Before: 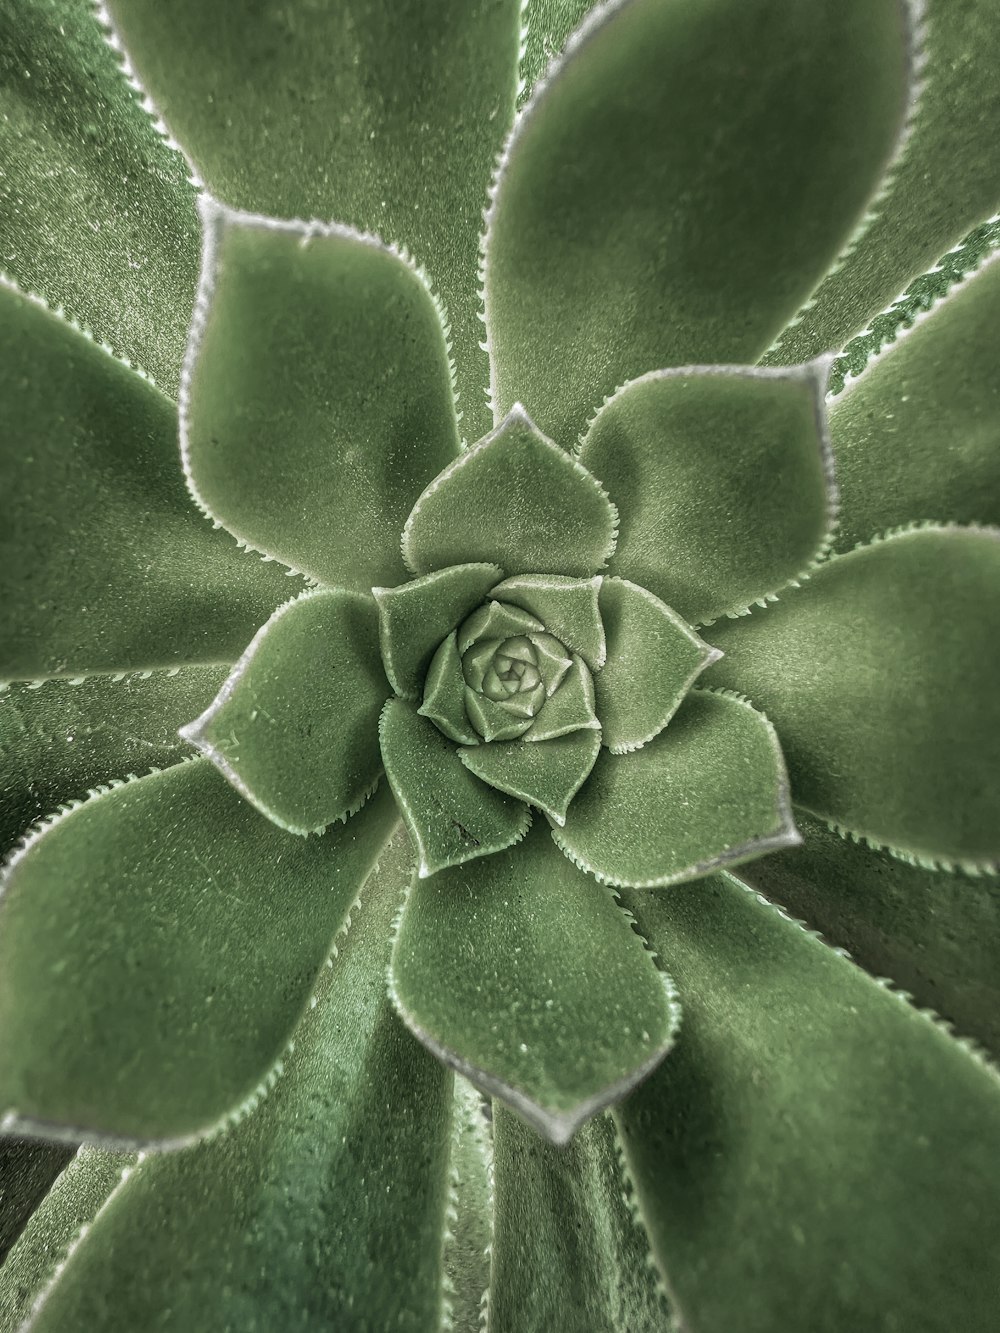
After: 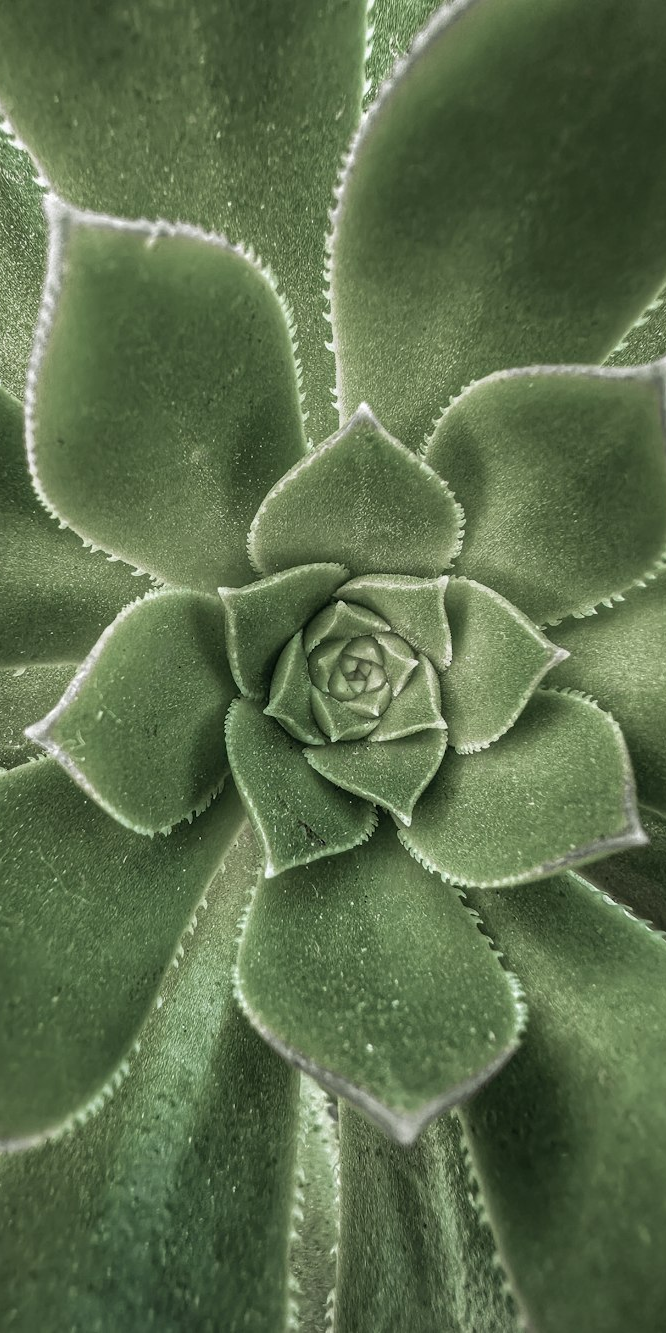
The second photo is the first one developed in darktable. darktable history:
crop: left 15.419%, right 17.914%
rotate and perspective: crop left 0, crop top 0
